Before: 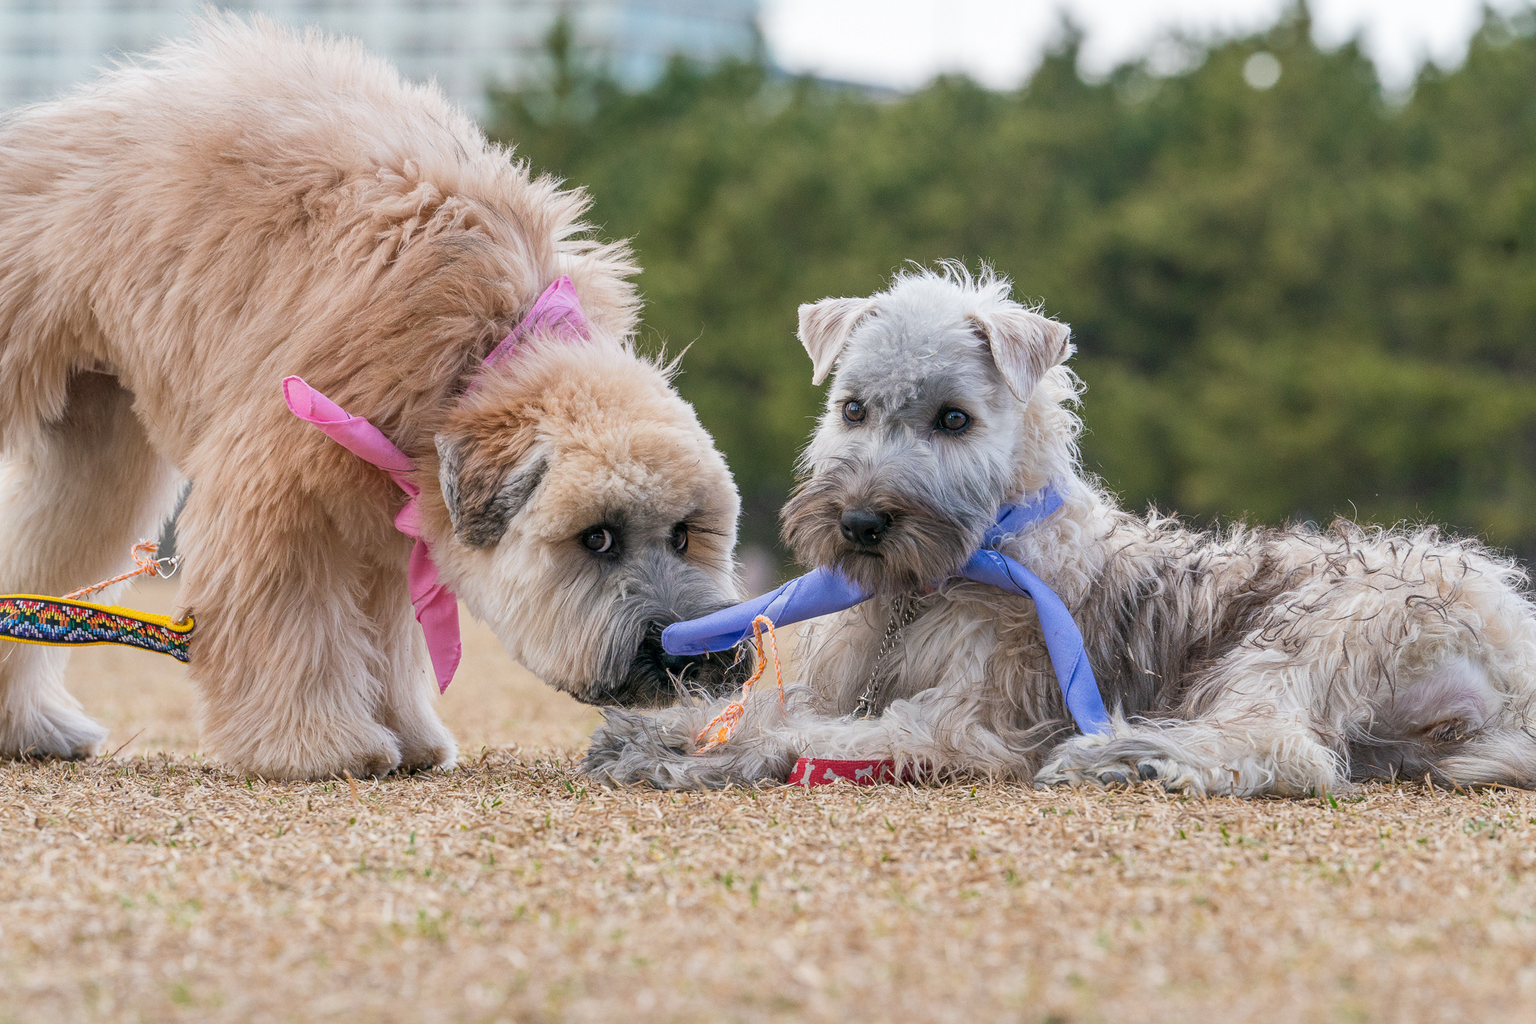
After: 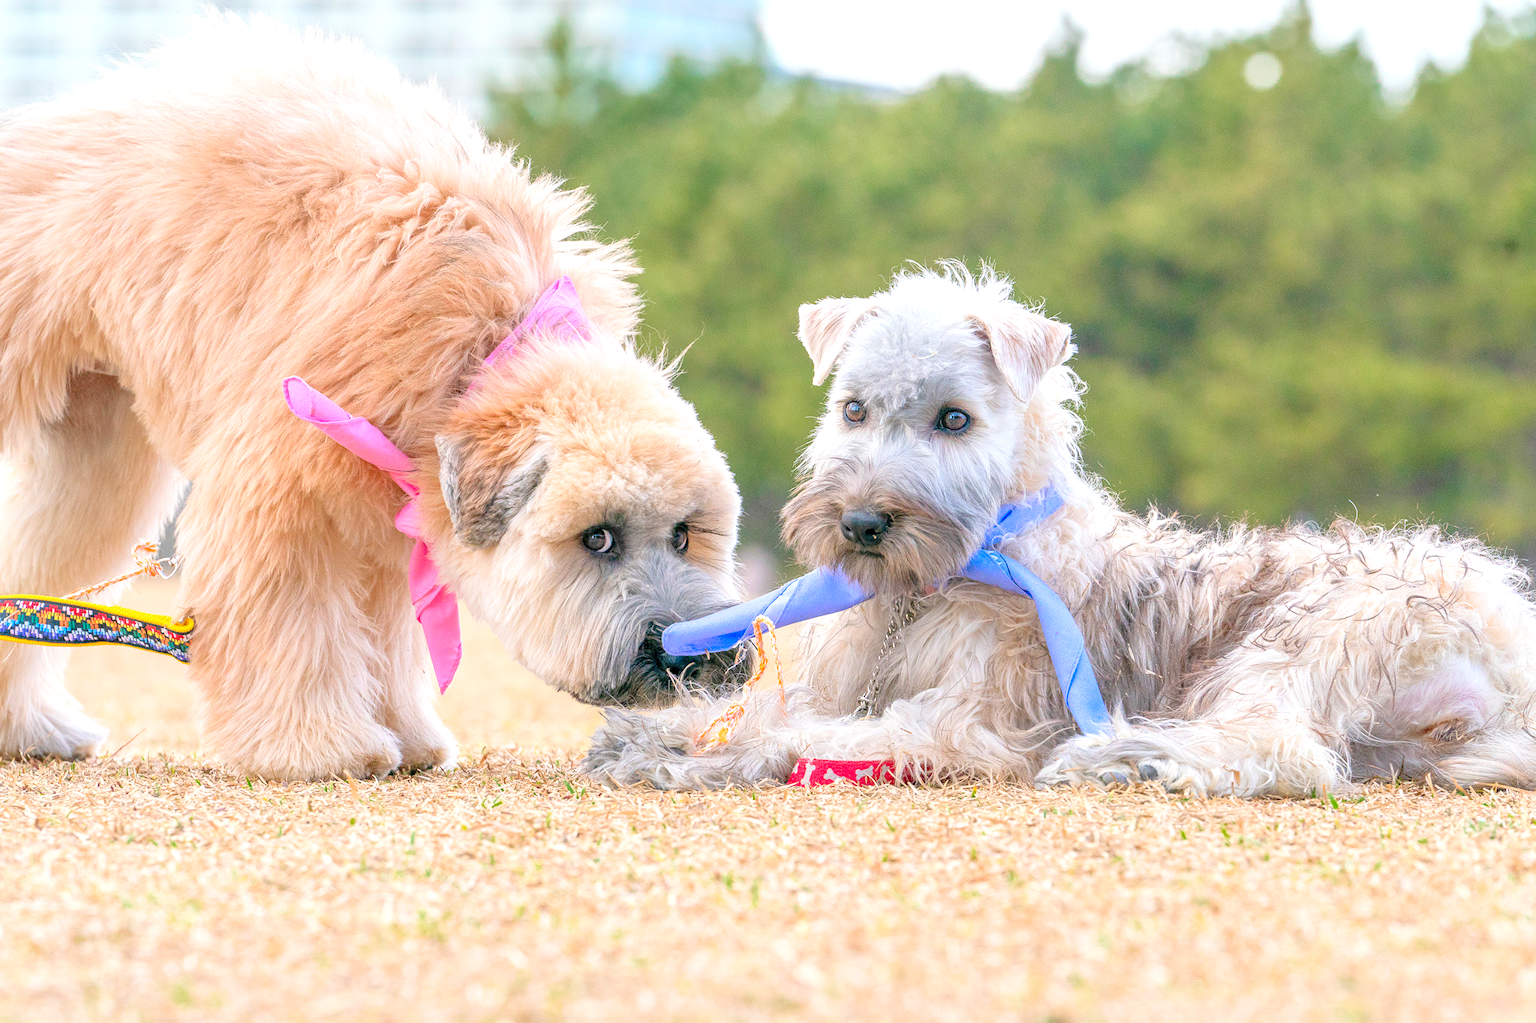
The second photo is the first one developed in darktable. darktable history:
crop: left 0.022%
levels: levels [0.008, 0.318, 0.836]
